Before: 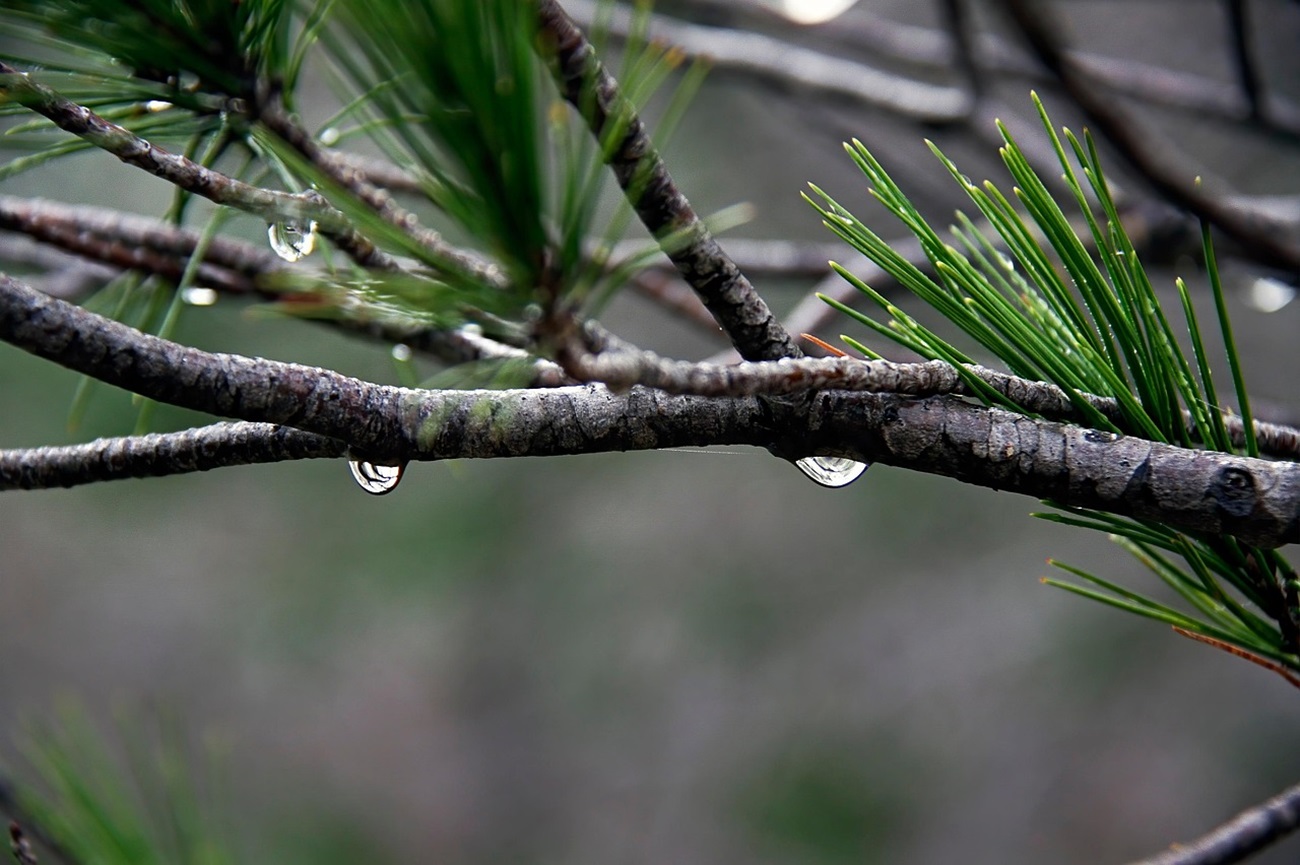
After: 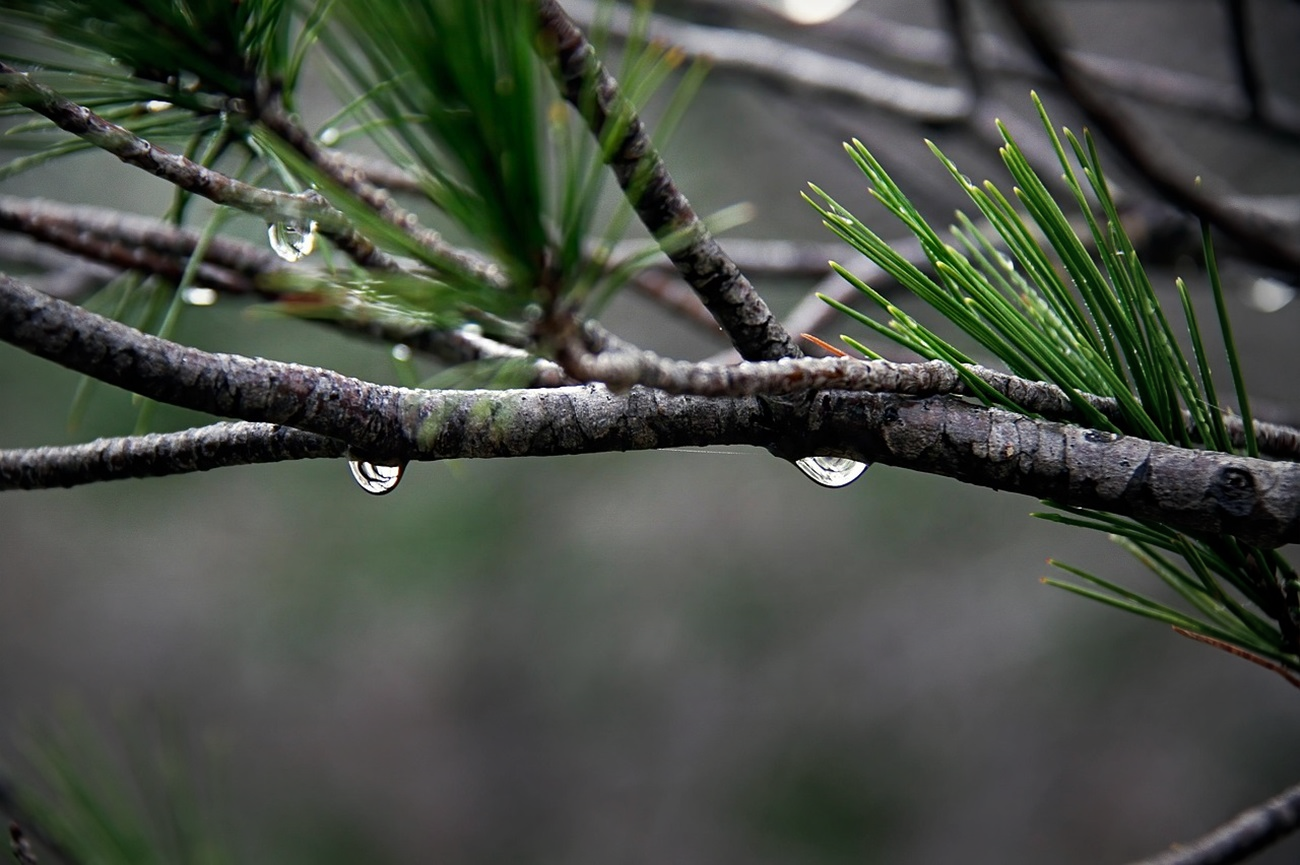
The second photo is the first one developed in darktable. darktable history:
vignetting: fall-off start 52.89%, brightness -0.464, saturation -0.302, center (-0.055, -0.359), automatic ratio true, width/height ratio 1.317, shape 0.227
